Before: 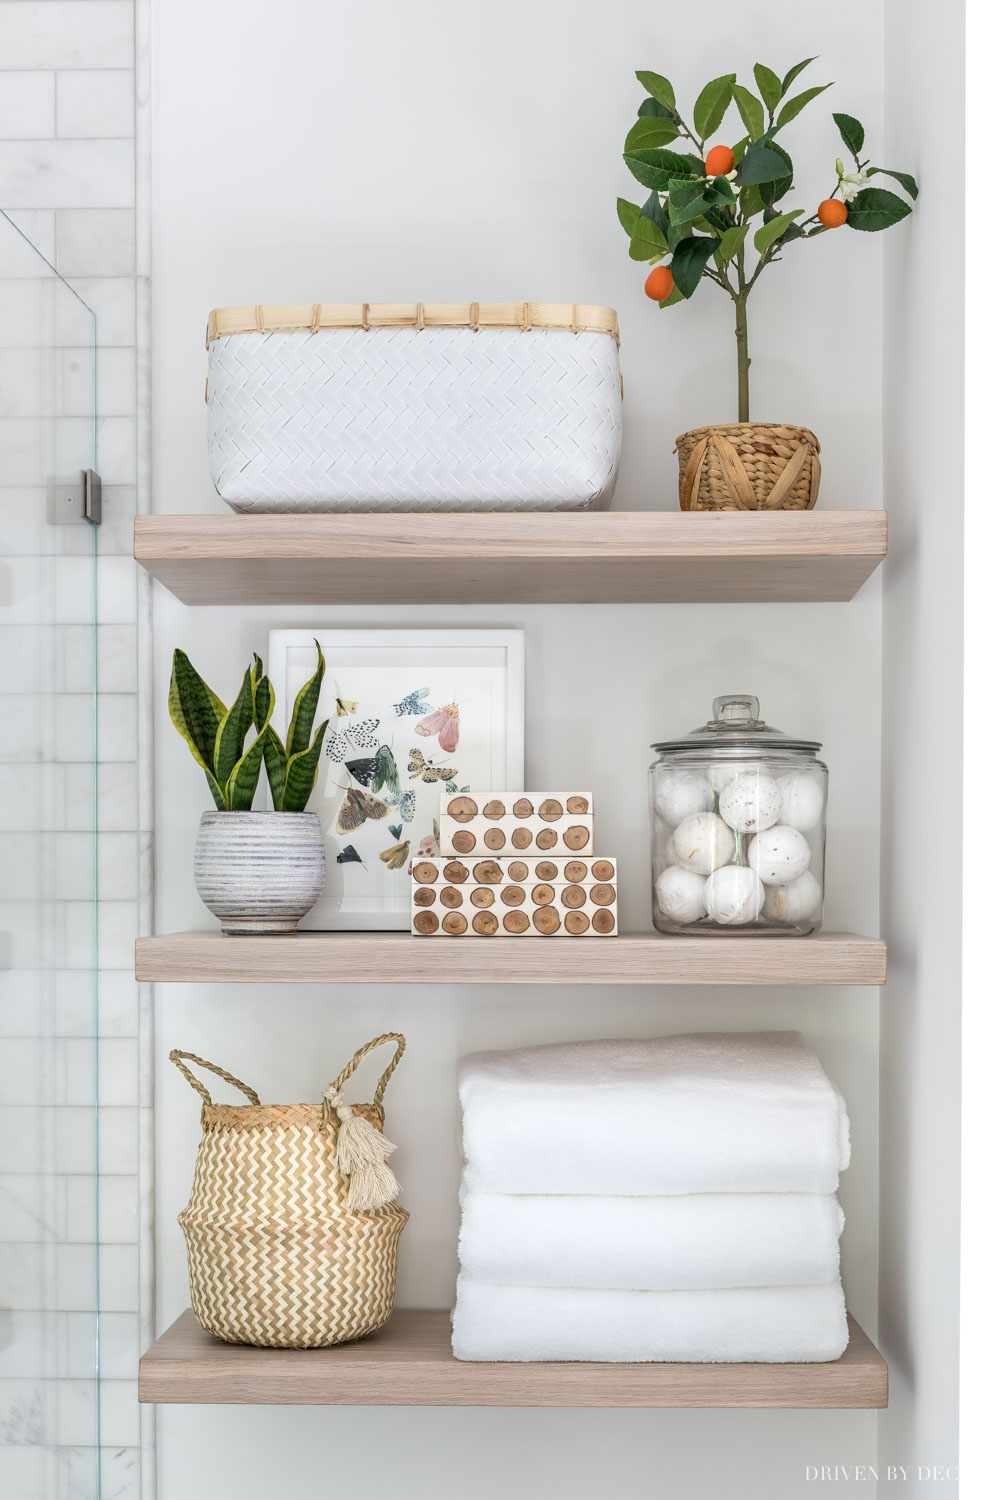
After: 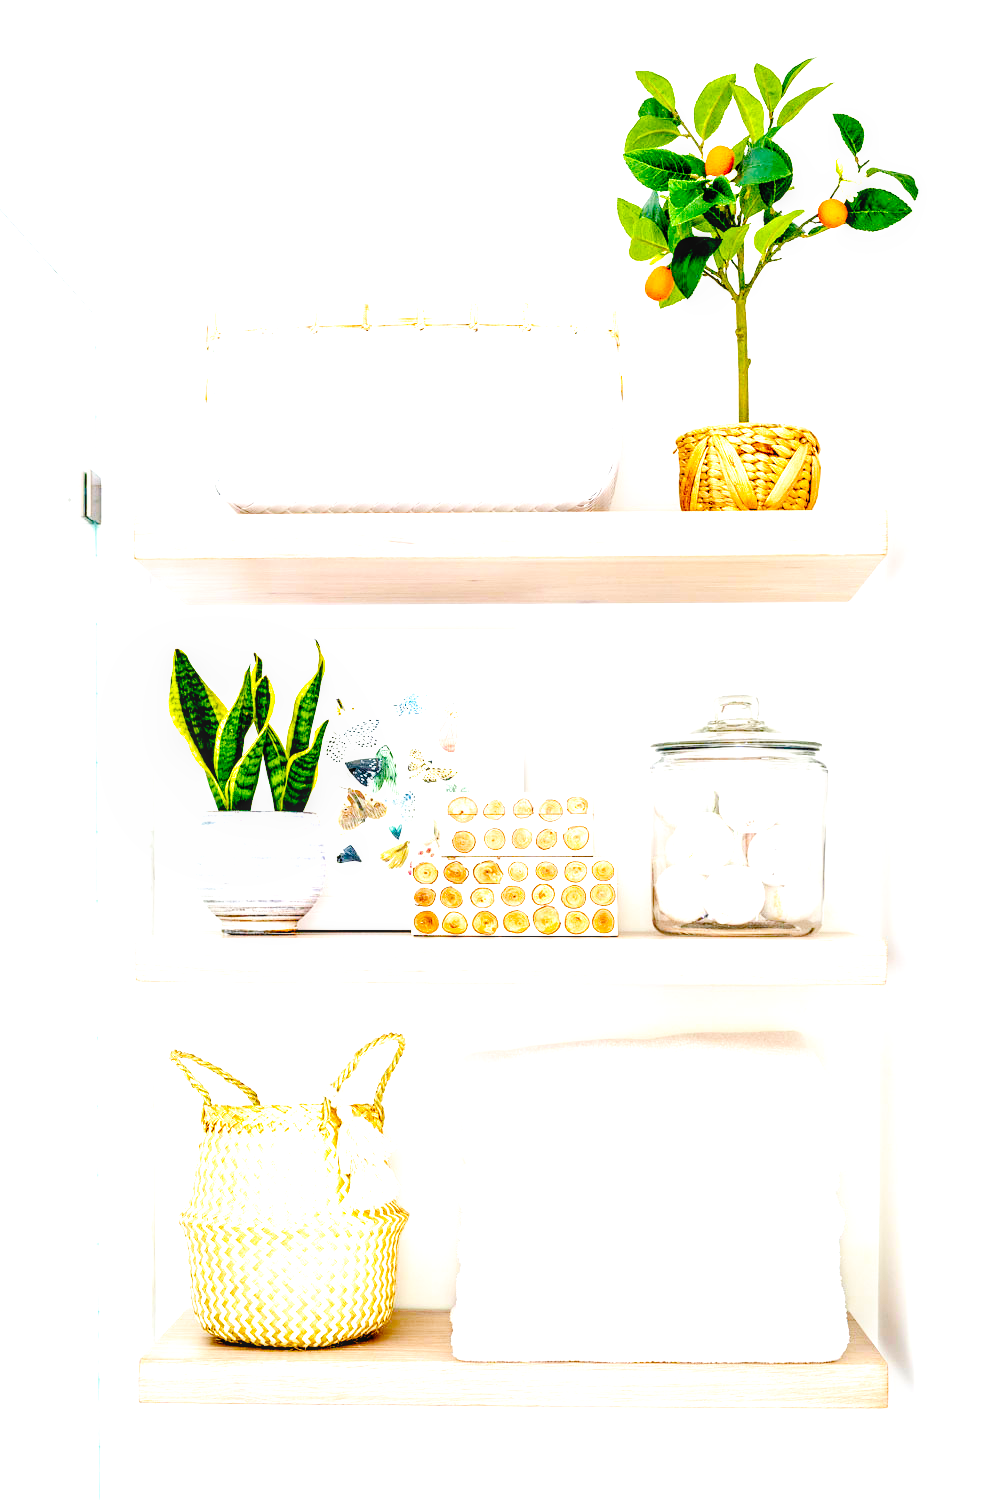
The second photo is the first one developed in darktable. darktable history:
color balance rgb: shadows lift › chroma 0.889%, shadows lift › hue 115.48°, power › hue 314.97°, highlights gain › luminance 14.652%, linear chroma grading › global chroma 49.467%, perceptual saturation grading › global saturation 20%, perceptual saturation grading › highlights -25.899%, perceptual saturation grading › shadows 49.667%, global vibrance 22.505%
filmic rgb: middle gray luminance 13.3%, black relative exposure -2.01 EV, white relative exposure 3.11 EV, target black luminance 0%, hardness 1.8, latitude 58.59%, contrast 1.744, highlights saturation mix 5.98%, shadows ↔ highlights balance -37.34%, preserve chrominance no, color science v4 (2020), contrast in shadows soft
exposure: black level correction 0, exposure 1.439 EV, compensate highlight preservation false
local contrast: on, module defaults
contrast brightness saturation: contrast 0.147, brightness 0.04
